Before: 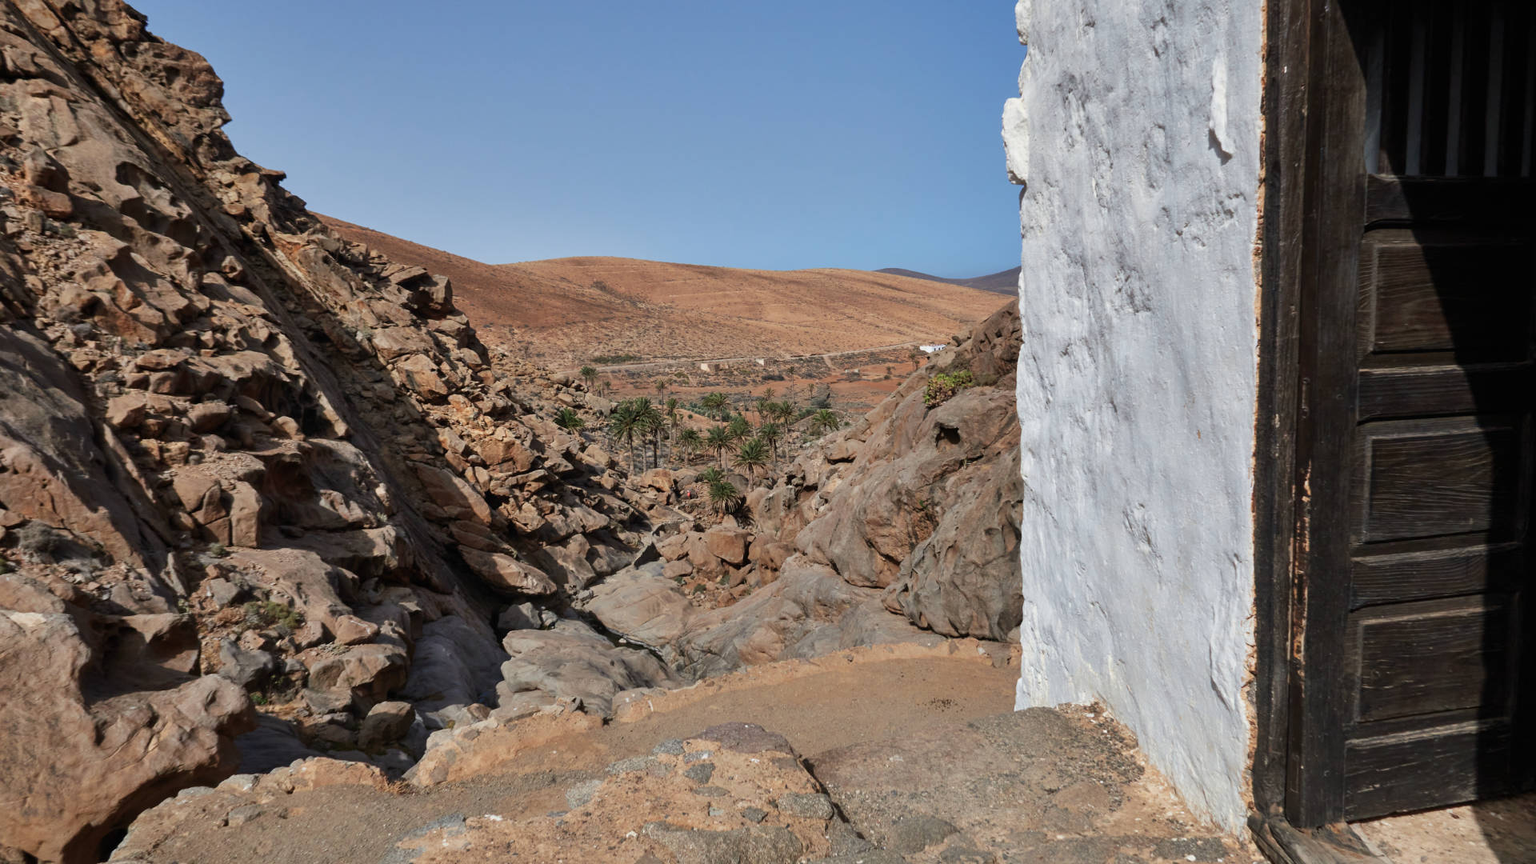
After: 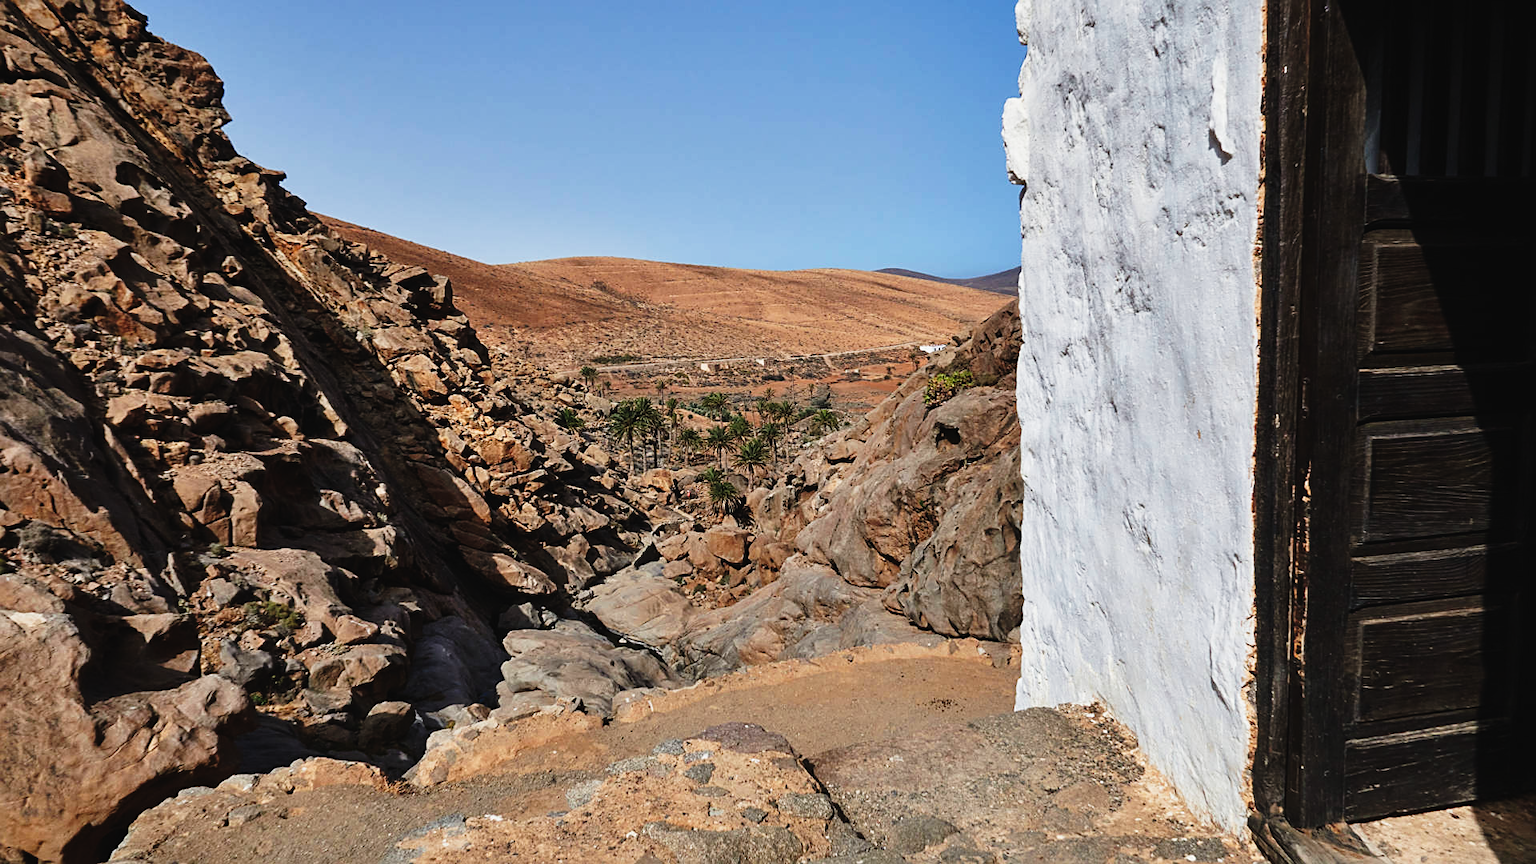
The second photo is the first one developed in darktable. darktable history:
tone curve: curves: ch0 [(0, 0.023) (0.137, 0.069) (0.249, 0.163) (0.487, 0.491) (0.778, 0.858) (0.896, 0.94) (1, 0.988)]; ch1 [(0, 0) (0.396, 0.369) (0.483, 0.459) (0.498, 0.5) (0.515, 0.517) (0.562, 0.6) (0.611, 0.667) (0.692, 0.744) (0.798, 0.863) (1, 1)]; ch2 [(0, 0) (0.426, 0.398) (0.483, 0.481) (0.503, 0.503) (0.526, 0.527) (0.549, 0.59) (0.62, 0.666) (0.705, 0.755) (0.985, 0.966)], preserve colors none
sharpen: on, module defaults
